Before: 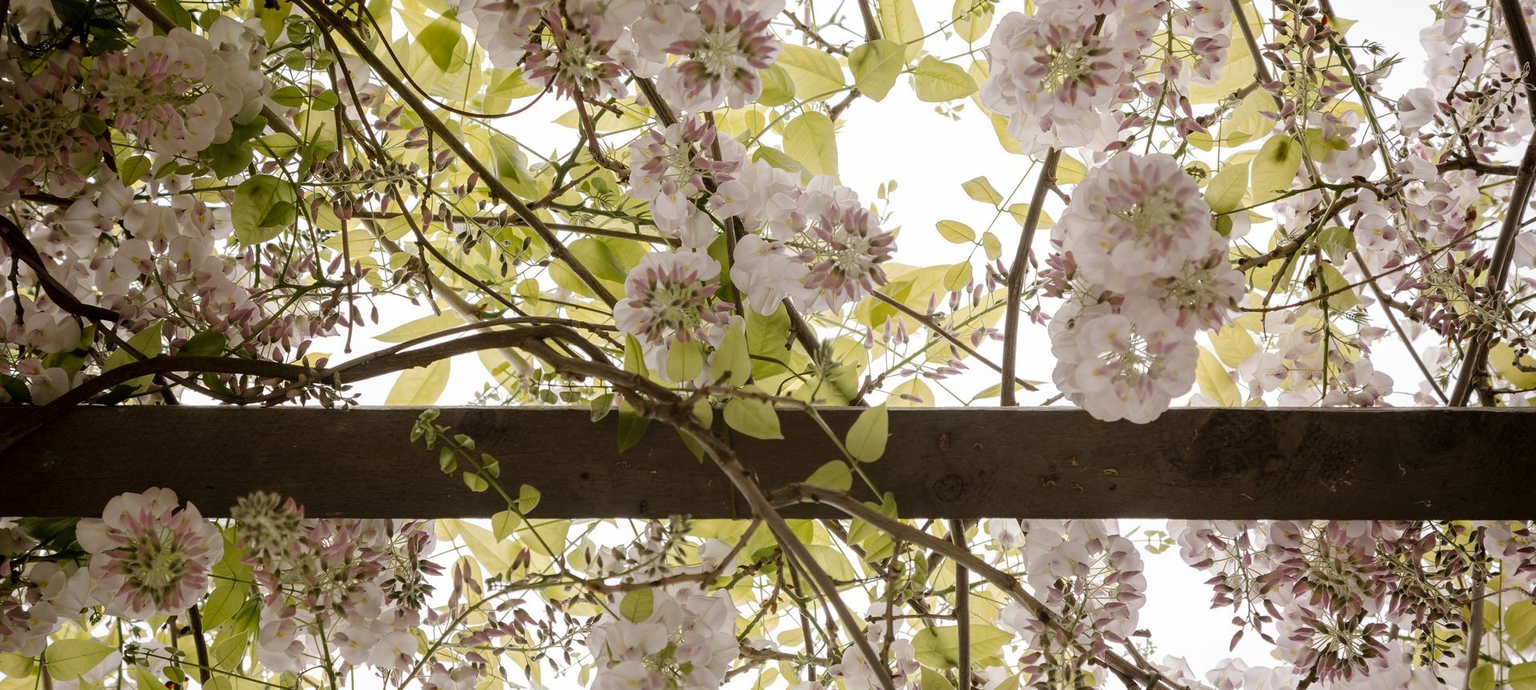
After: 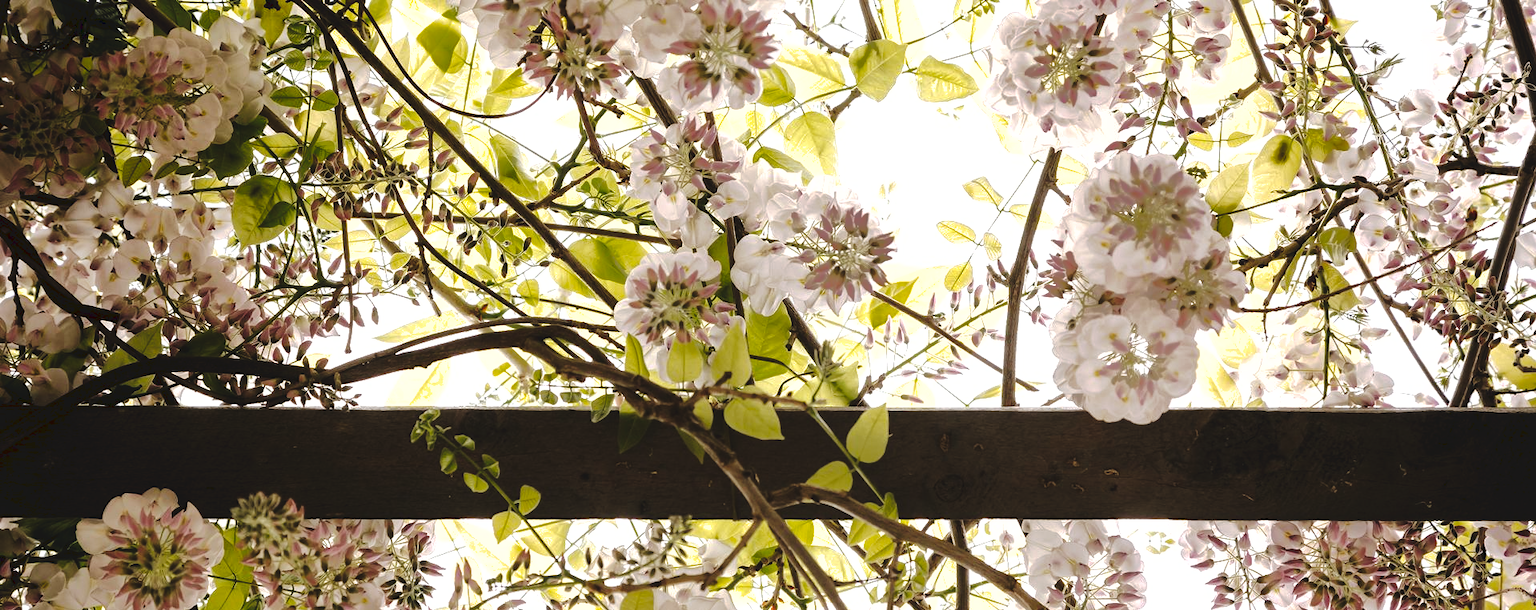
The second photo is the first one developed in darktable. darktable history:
tone equalizer: -8 EV -1.08 EV, -7 EV -1.01 EV, -6 EV -0.867 EV, -5 EV -0.578 EV, -3 EV 0.578 EV, -2 EV 0.867 EV, -1 EV 1.01 EV, +0 EV 1.08 EV, edges refinement/feathering 500, mask exposure compensation -1.57 EV, preserve details no
tone curve: curves: ch0 [(0, 0) (0.003, 0.042) (0.011, 0.043) (0.025, 0.047) (0.044, 0.059) (0.069, 0.07) (0.1, 0.085) (0.136, 0.107) (0.177, 0.139) (0.224, 0.185) (0.277, 0.258) (0.335, 0.34) (0.399, 0.434) (0.468, 0.526) (0.543, 0.623) (0.623, 0.709) (0.709, 0.794) (0.801, 0.866) (0.898, 0.919) (1, 1)], preserve colors none
crop and rotate: top 0%, bottom 11.49%
shadows and highlights: highlights -60
